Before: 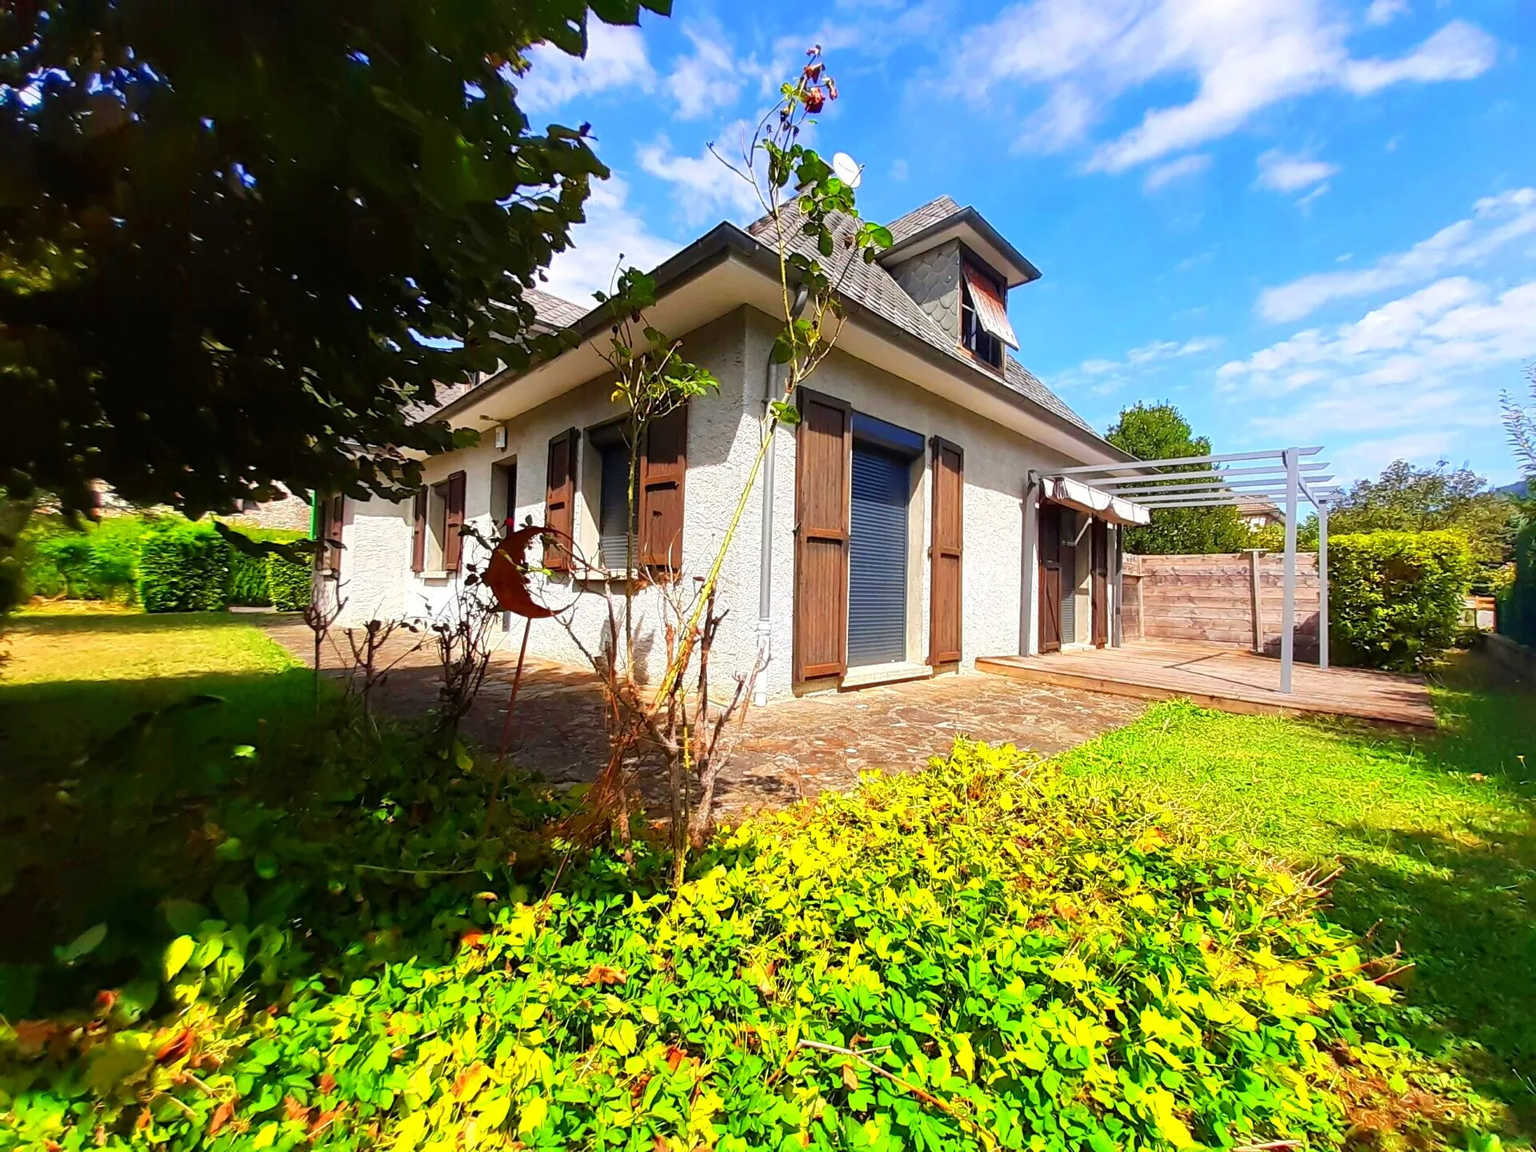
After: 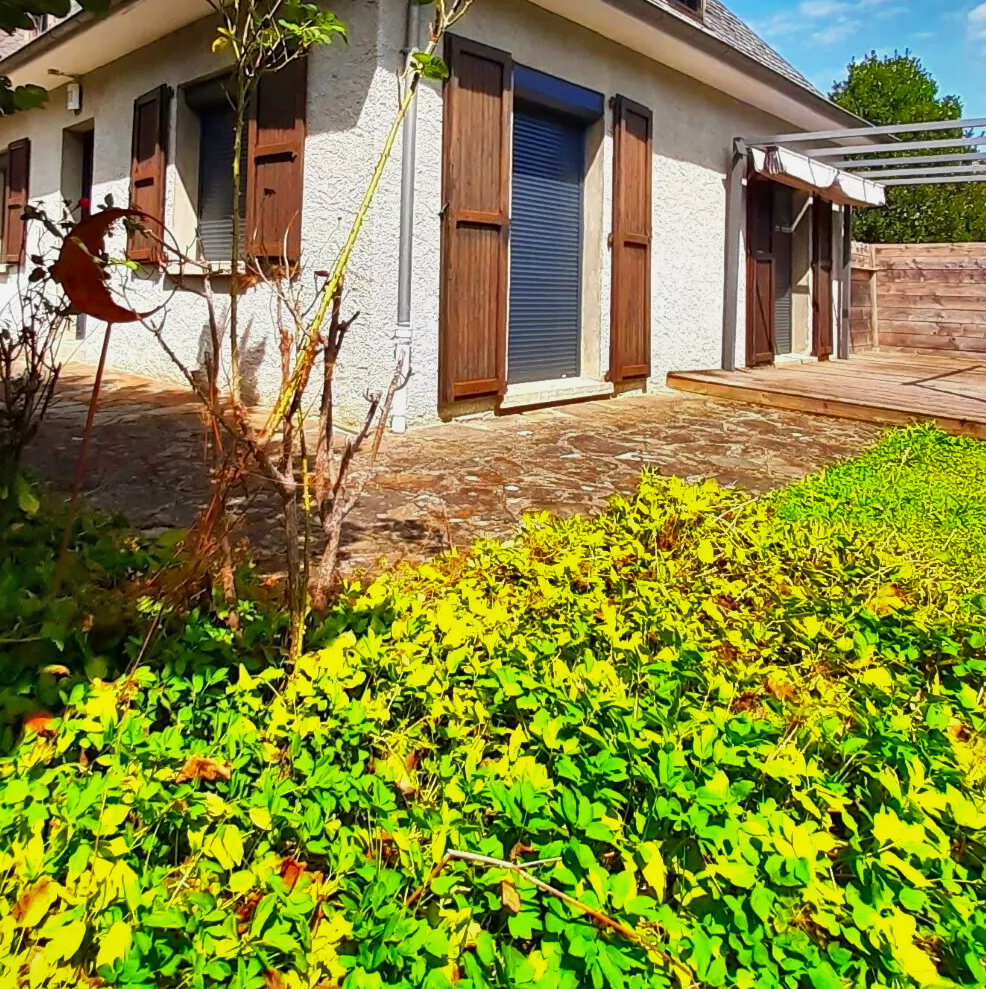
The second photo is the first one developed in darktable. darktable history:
crop and rotate: left 28.768%, top 31.254%, right 19.857%
shadows and highlights: white point adjustment -3.52, highlights -63.71, soften with gaussian
